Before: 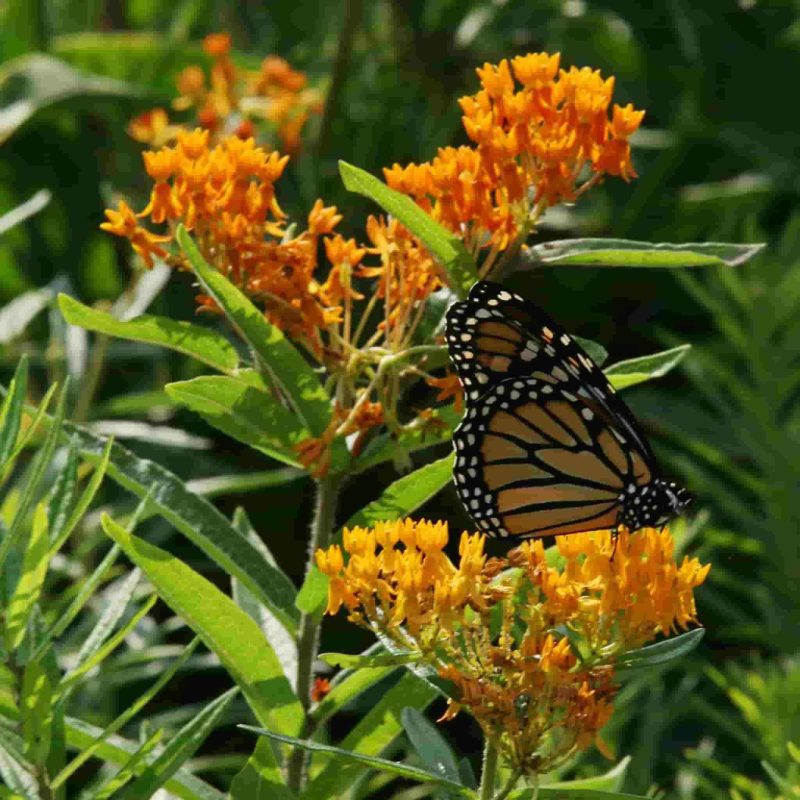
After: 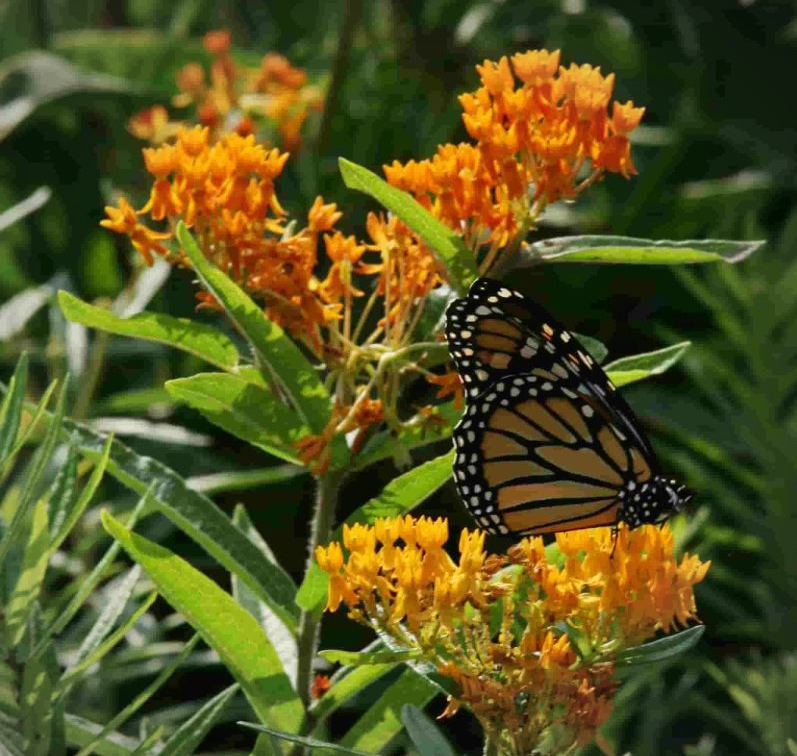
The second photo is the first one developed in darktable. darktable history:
crop: top 0.448%, right 0.264%, bottom 5.045%
vignetting: fall-off radius 70%, automatic ratio true
